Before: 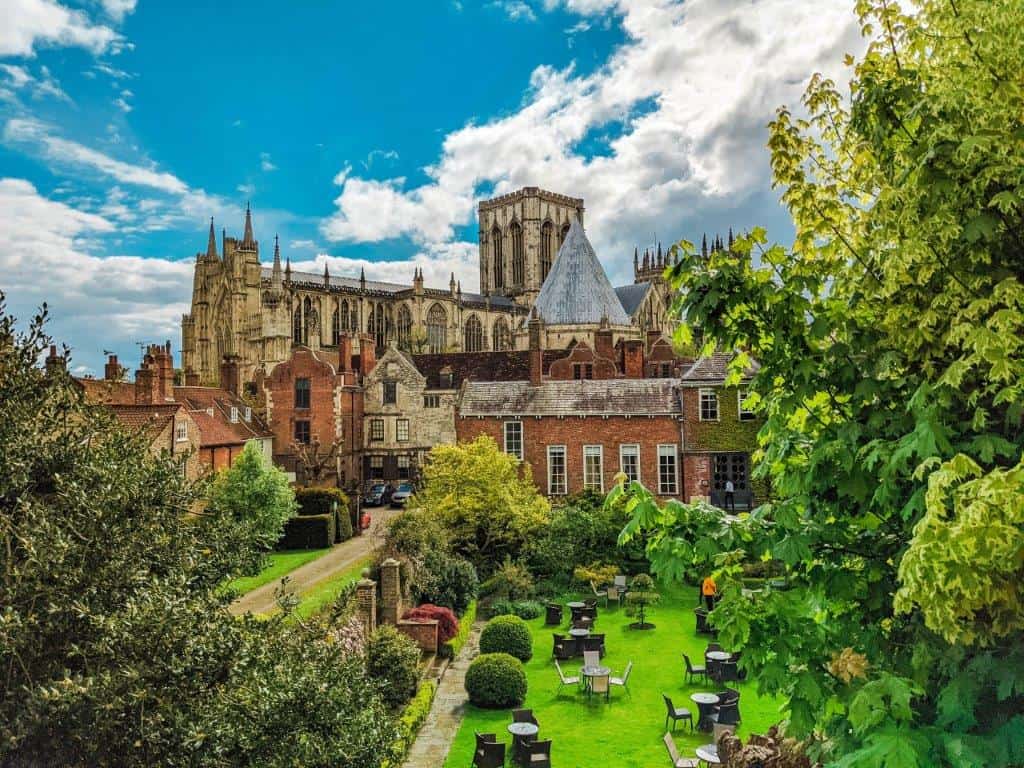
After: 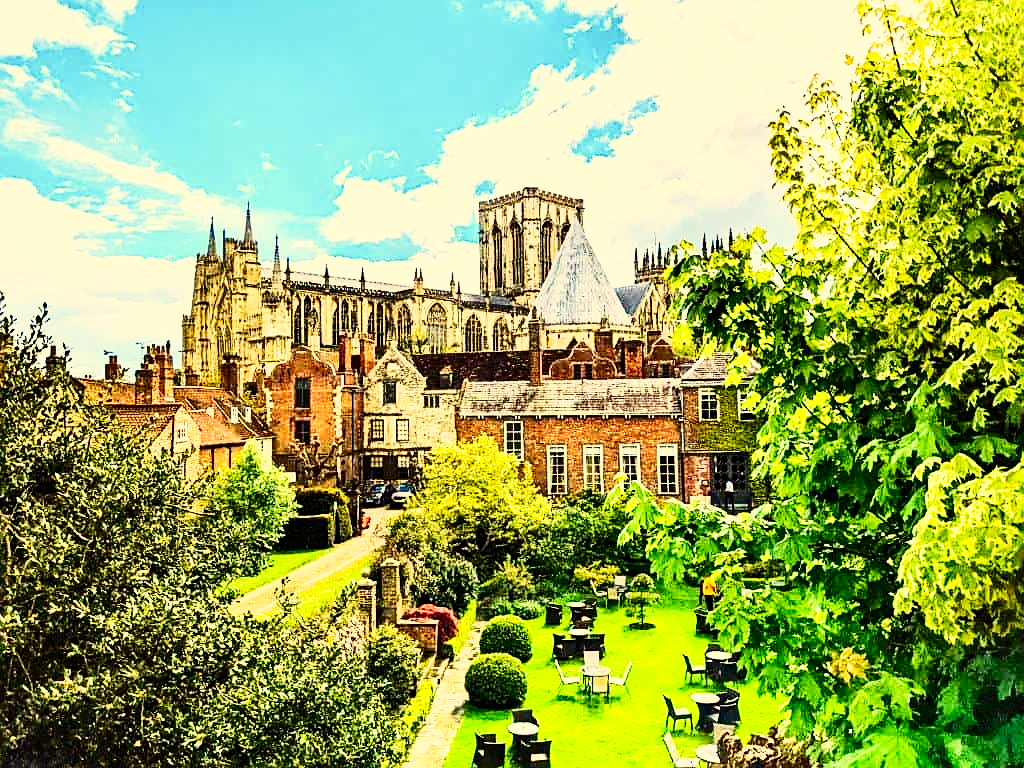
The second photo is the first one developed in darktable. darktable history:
base curve: curves: ch0 [(0, 0) (0.007, 0.004) (0.027, 0.03) (0.046, 0.07) (0.207, 0.54) (0.442, 0.872) (0.673, 0.972) (1, 1)], preserve colors none
sharpen: on, module defaults
white balance: red 0.974, blue 1.044
color correction: highlights a* 2.72, highlights b* 22.8
contrast brightness saturation: contrast 0.28
